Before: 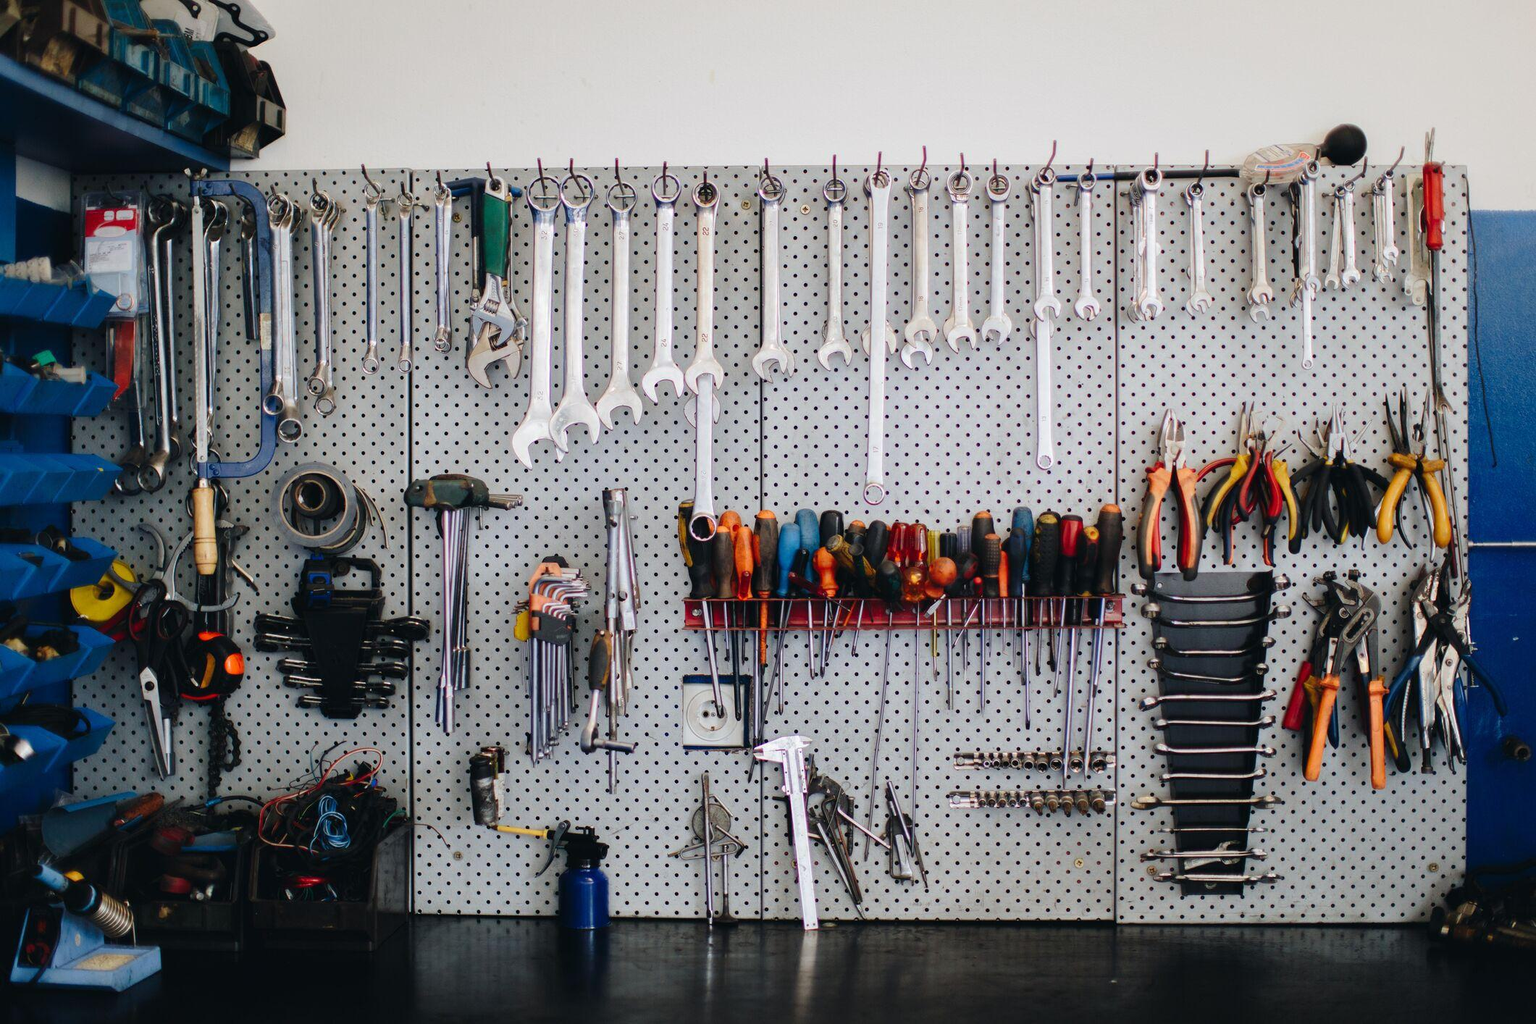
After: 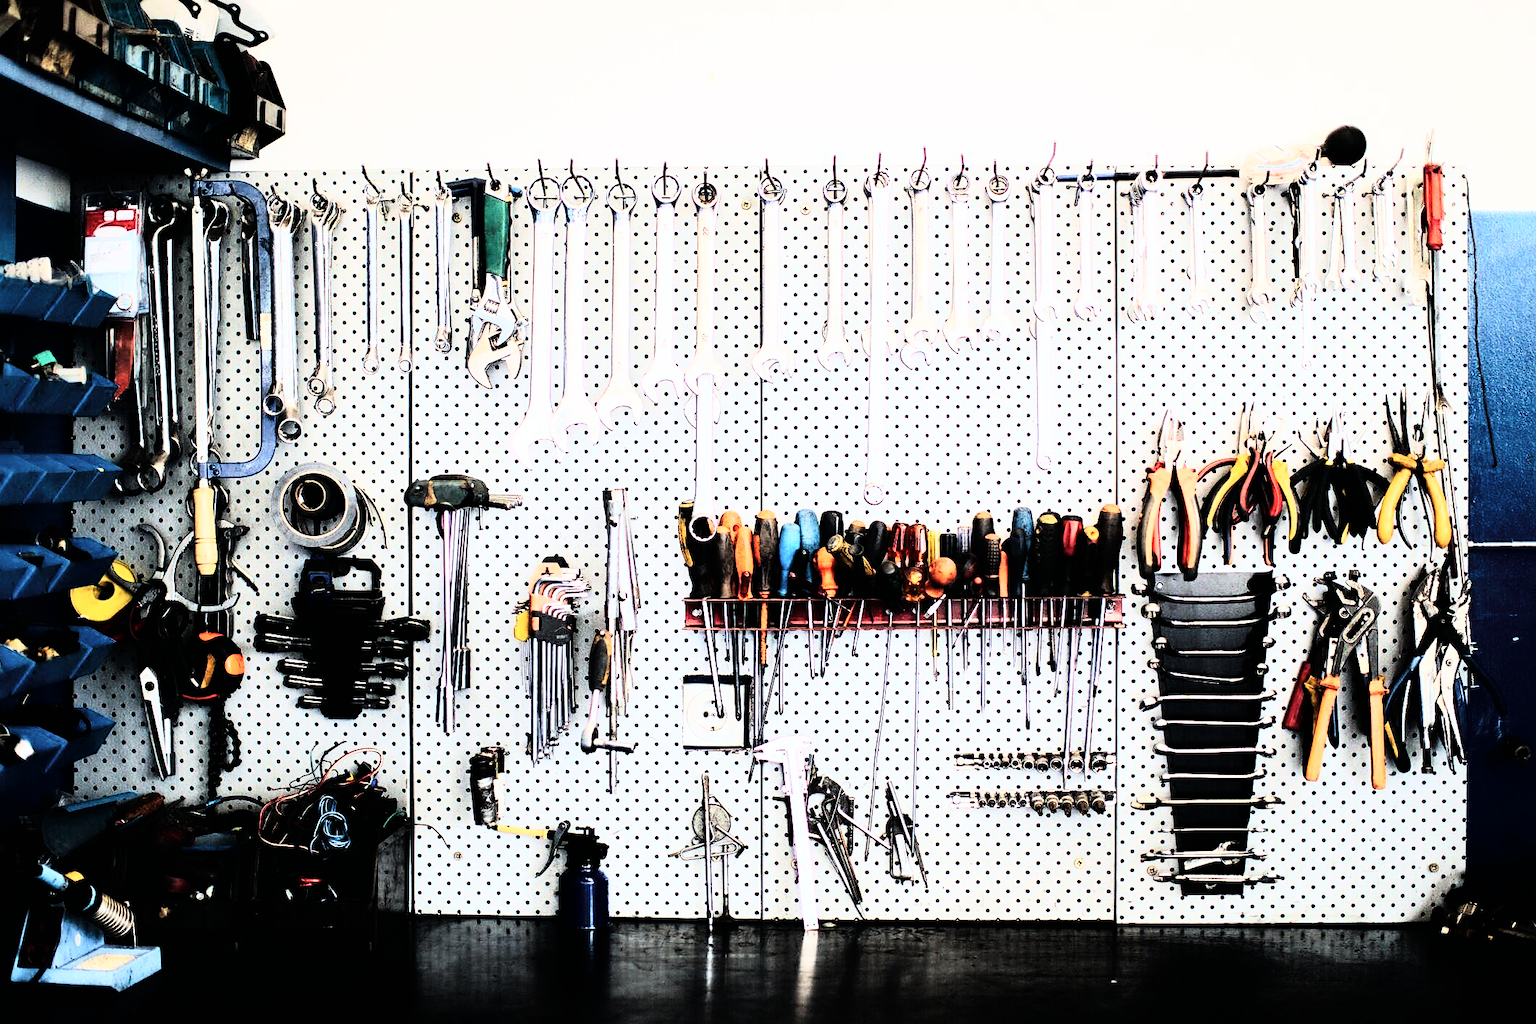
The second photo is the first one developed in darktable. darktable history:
contrast brightness saturation: contrast 0.11, saturation -0.17
sharpen: on, module defaults
rgb curve: curves: ch0 [(0, 0) (0.21, 0.15) (0.24, 0.21) (0.5, 0.75) (0.75, 0.96) (0.89, 0.99) (1, 1)]; ch1 [(0, 0.02) (0.21, 0.13) (0.25, 0.2) (0.5, 0.67) (0.75, 0.9) (0.89, 0.97) (1, 1)]; ch2 [(0, 0.02) (0.21, 0.13) (0.25, 0.2) (0.5, 0.67) (0.75, 0.9) (0.89, 0.97) (1, 1)], compensate middle gray true
tone curve: curves: ch0 [(0, 0) (0.004, 0.001) (0.133, 0.132) (0.325, 0.395) (0.455, 0.565) (0.832, 0.925) (1, 1)], color space Lab, linked channels, preserve colors none
